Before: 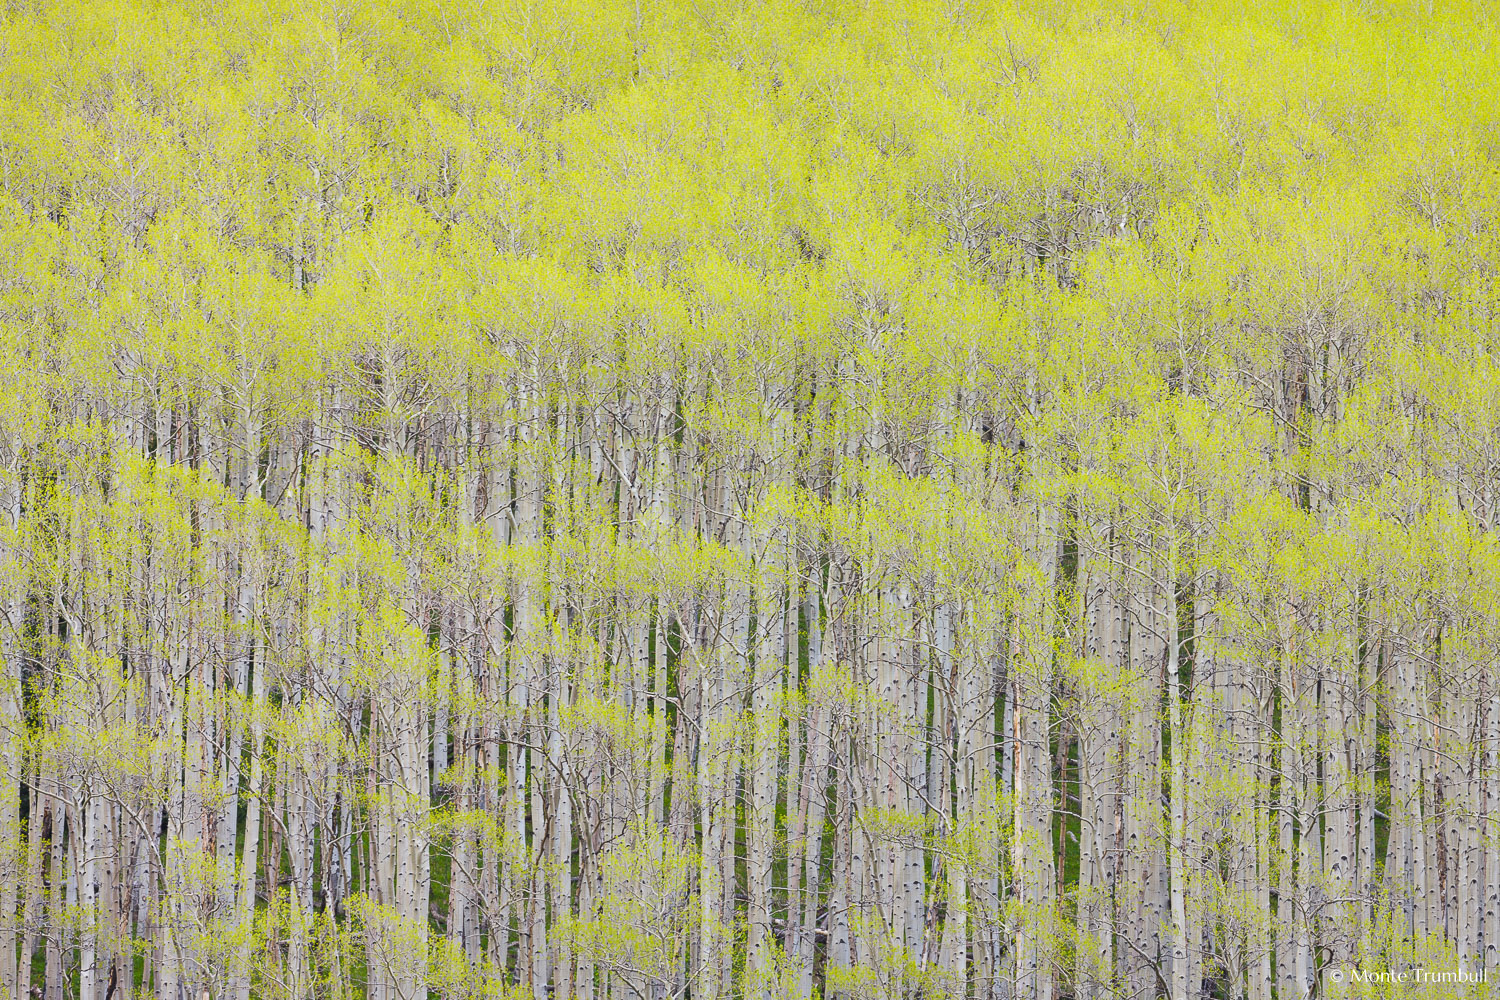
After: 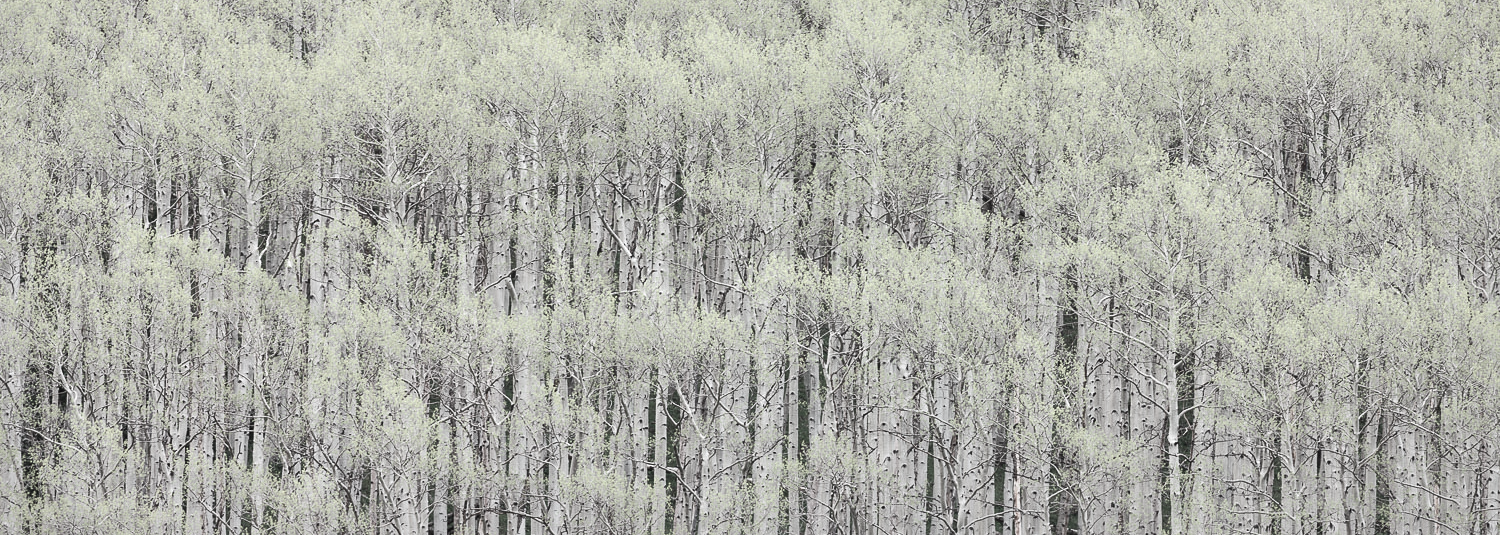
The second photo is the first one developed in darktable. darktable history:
local contrast: mode bilateral grid, contrast 25, coarseness 47, detail 151%, midtone range 0.2
crop and rotate: top 23.043%, bottom 23.437%
base curve: curves: ch0 [(0, 0) (0.283, 0.295) (1, 1)], preserve colors none
color contrast: green-magenta contrast 0.3, blue-yellow contrast 0.15
